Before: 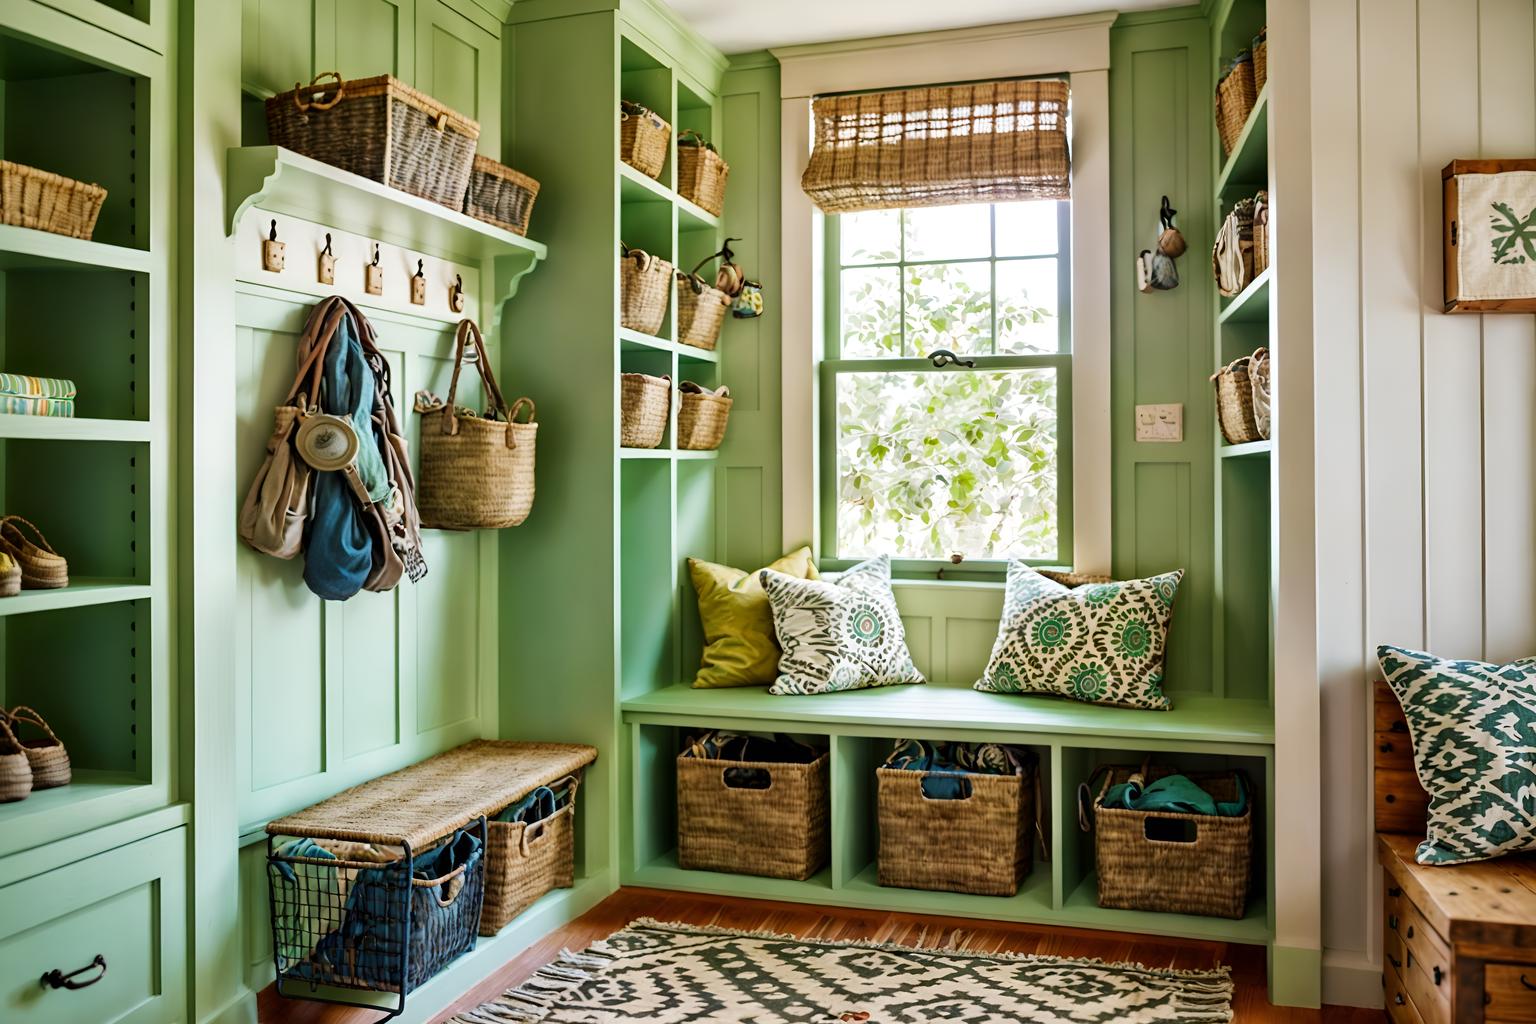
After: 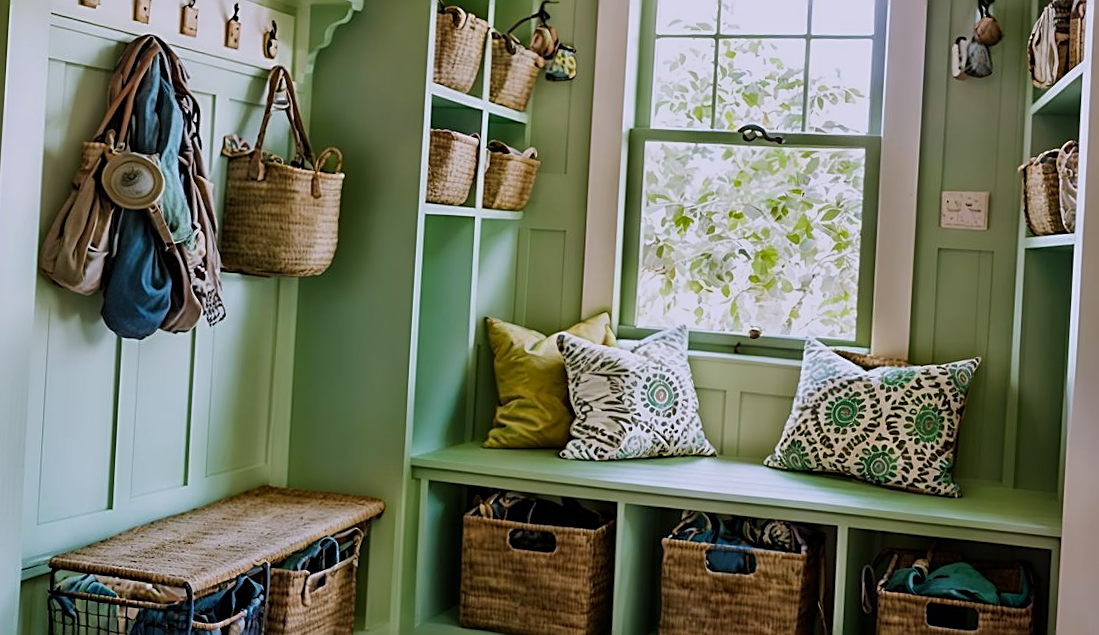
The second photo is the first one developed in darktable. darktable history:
white balance: red 1.004, blue 1.096
sharpen: on, module defaults
exposure: exposure -0.582 EV, compensate highlight preservation false
crop and rotate: angle -3.37°, left 9.79%, top 20.73%, right 12.42%, bottom 11.82%
